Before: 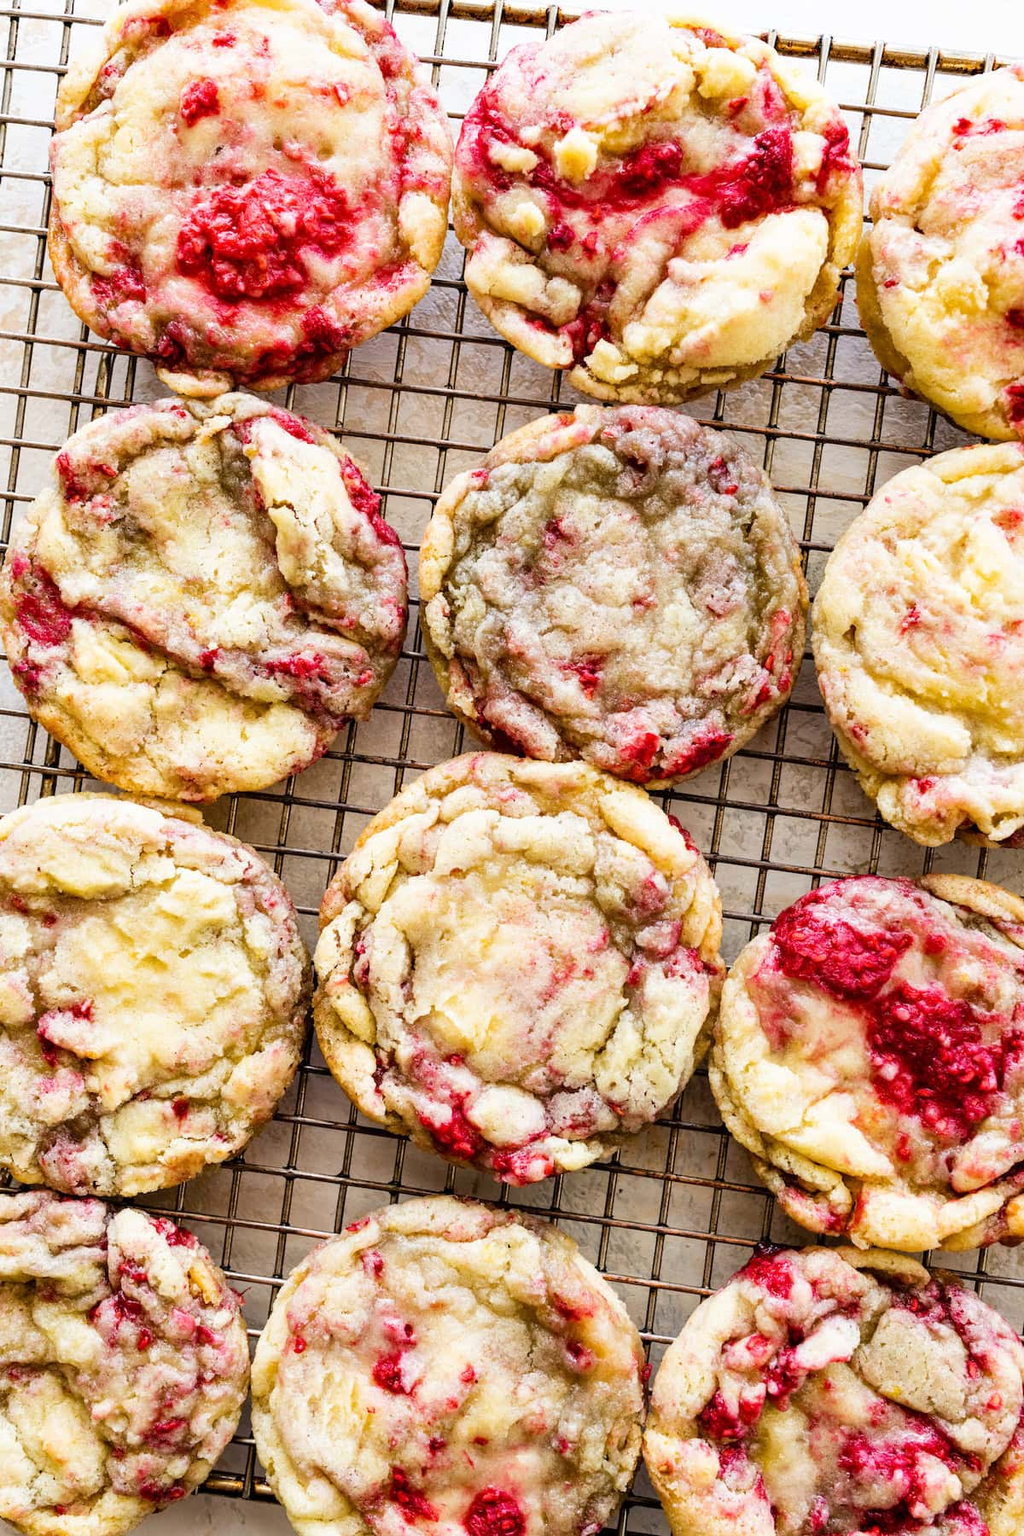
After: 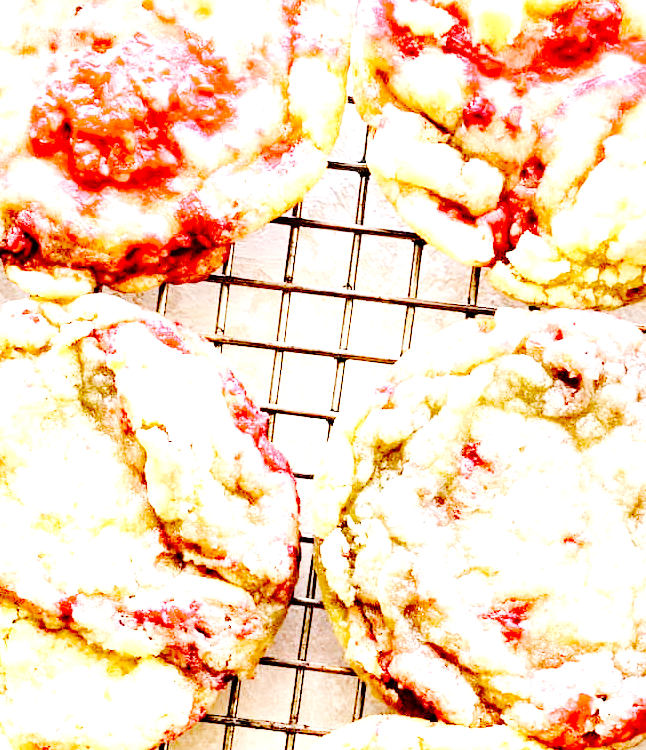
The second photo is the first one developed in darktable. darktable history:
exposure: black level correction 0, exposure 1.682 EV, compensate highlight preservation false
base curve: curves: ch0 [(0, 0) (0.036, 0.01) (0.123, 0.254) (0.258, 0.504) (0.507, 0.748) (1, 1)], preserve colors none
contrast equalizer: y [[0.5 ×6], [0.5 ×6], [0.5, 0.5, 0.501, 0.545, 0.707, 0.863], [0 ×6], [0 ×6]], mix 0.316
crop: left 14.903%, top 9.223%, right 31.198%, bottom 49.08%
